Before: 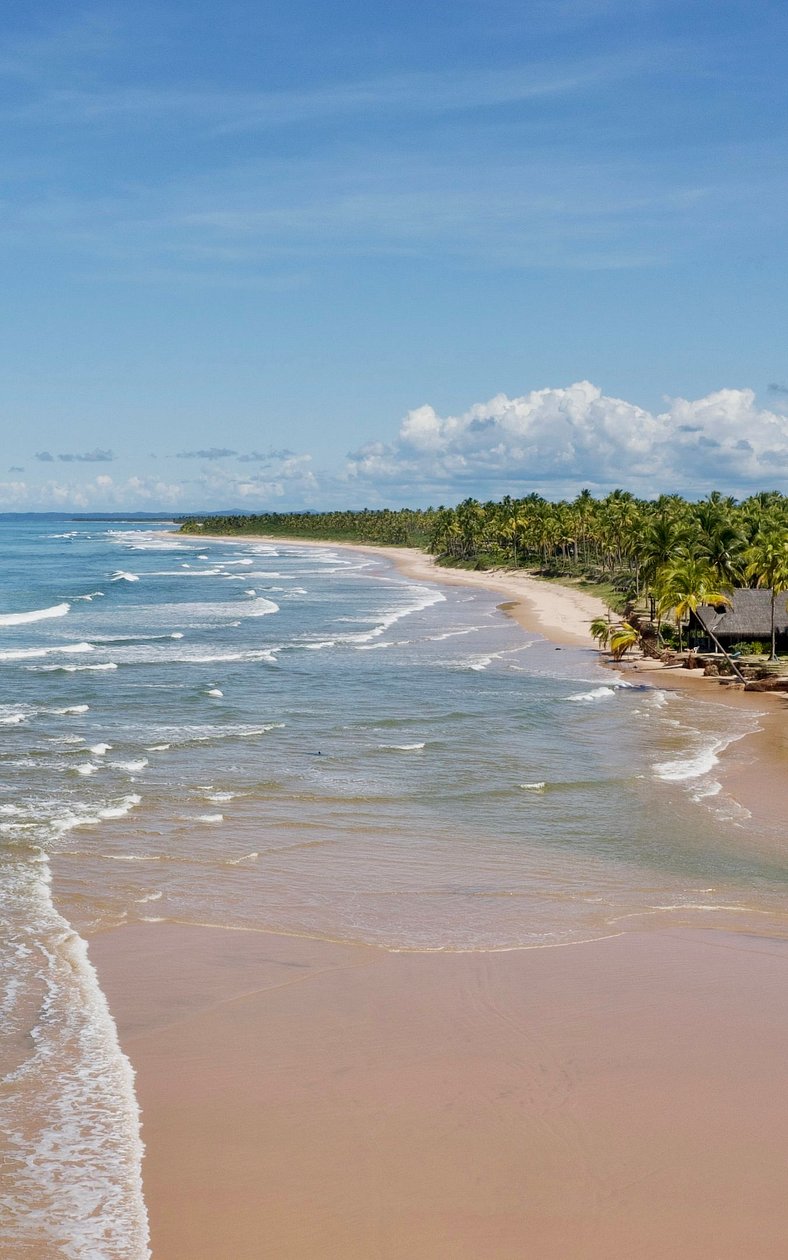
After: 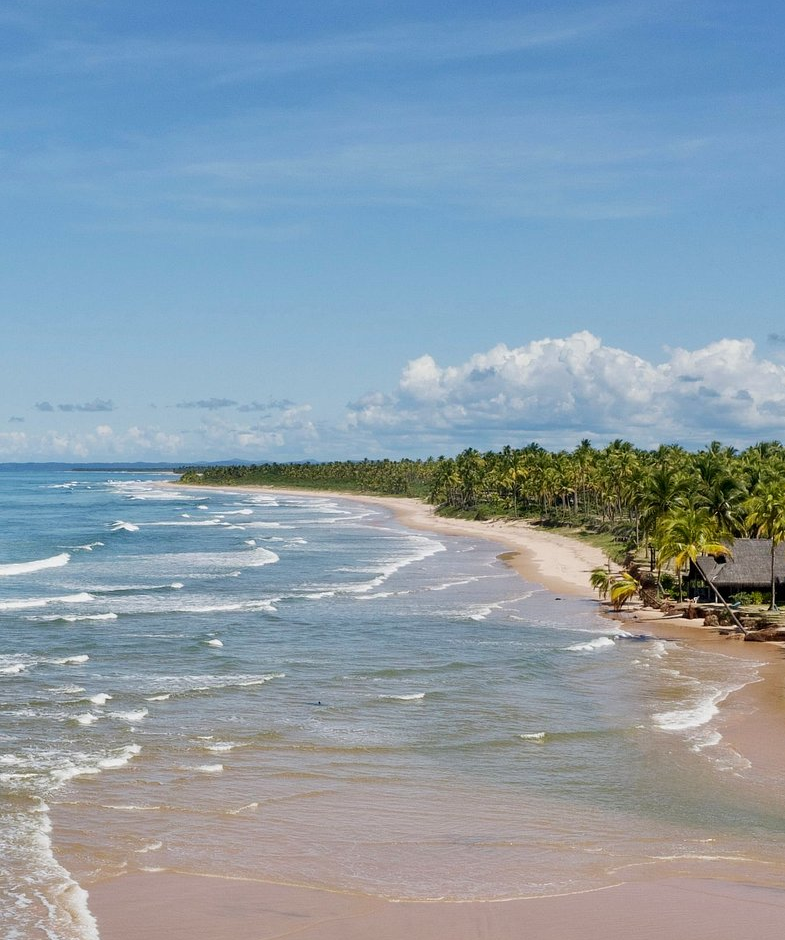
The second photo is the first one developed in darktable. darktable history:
crop: top 4.04%, bottom 21.341%
